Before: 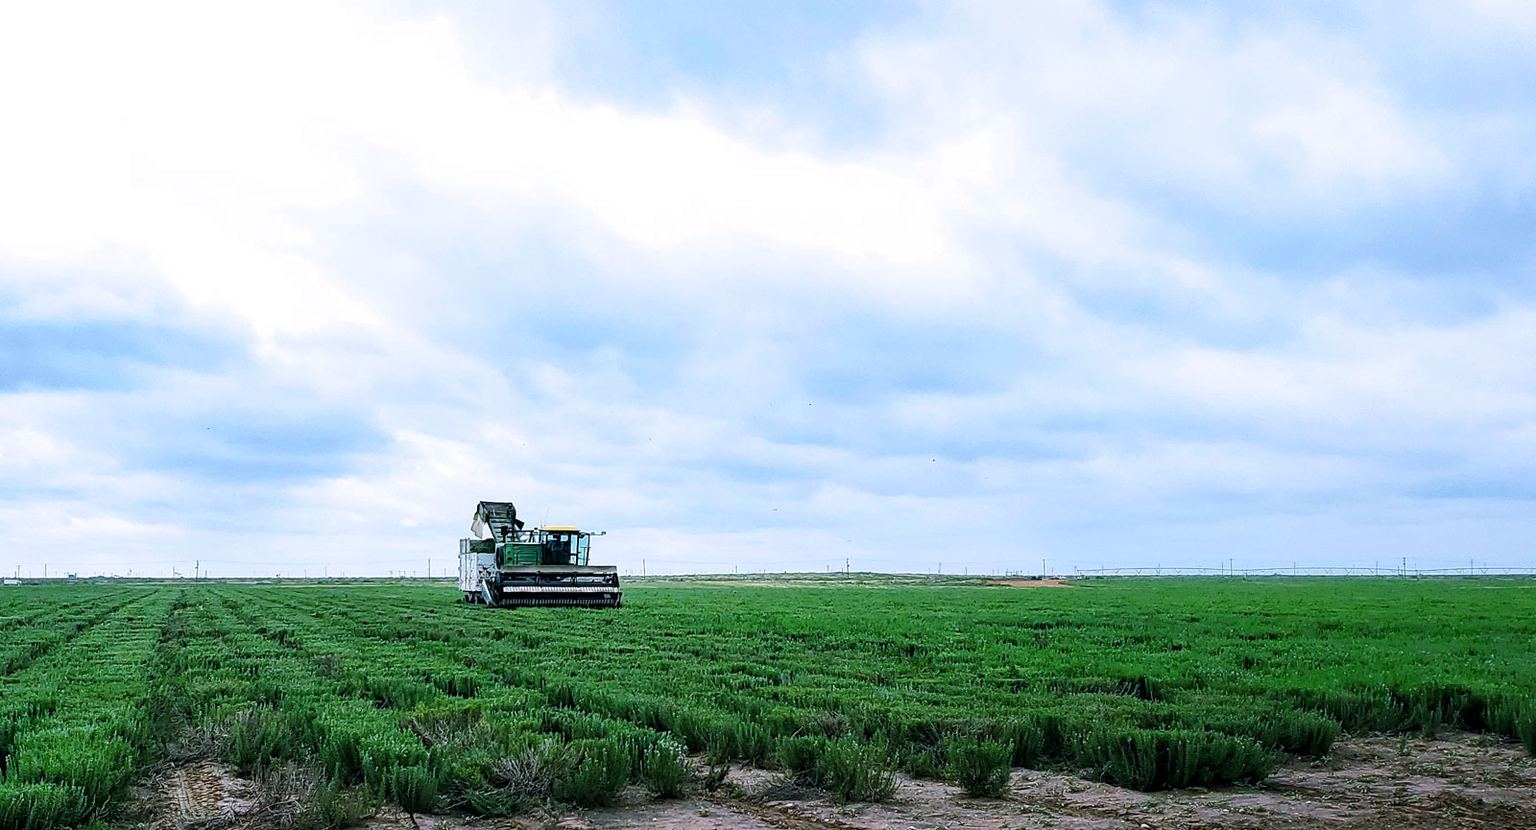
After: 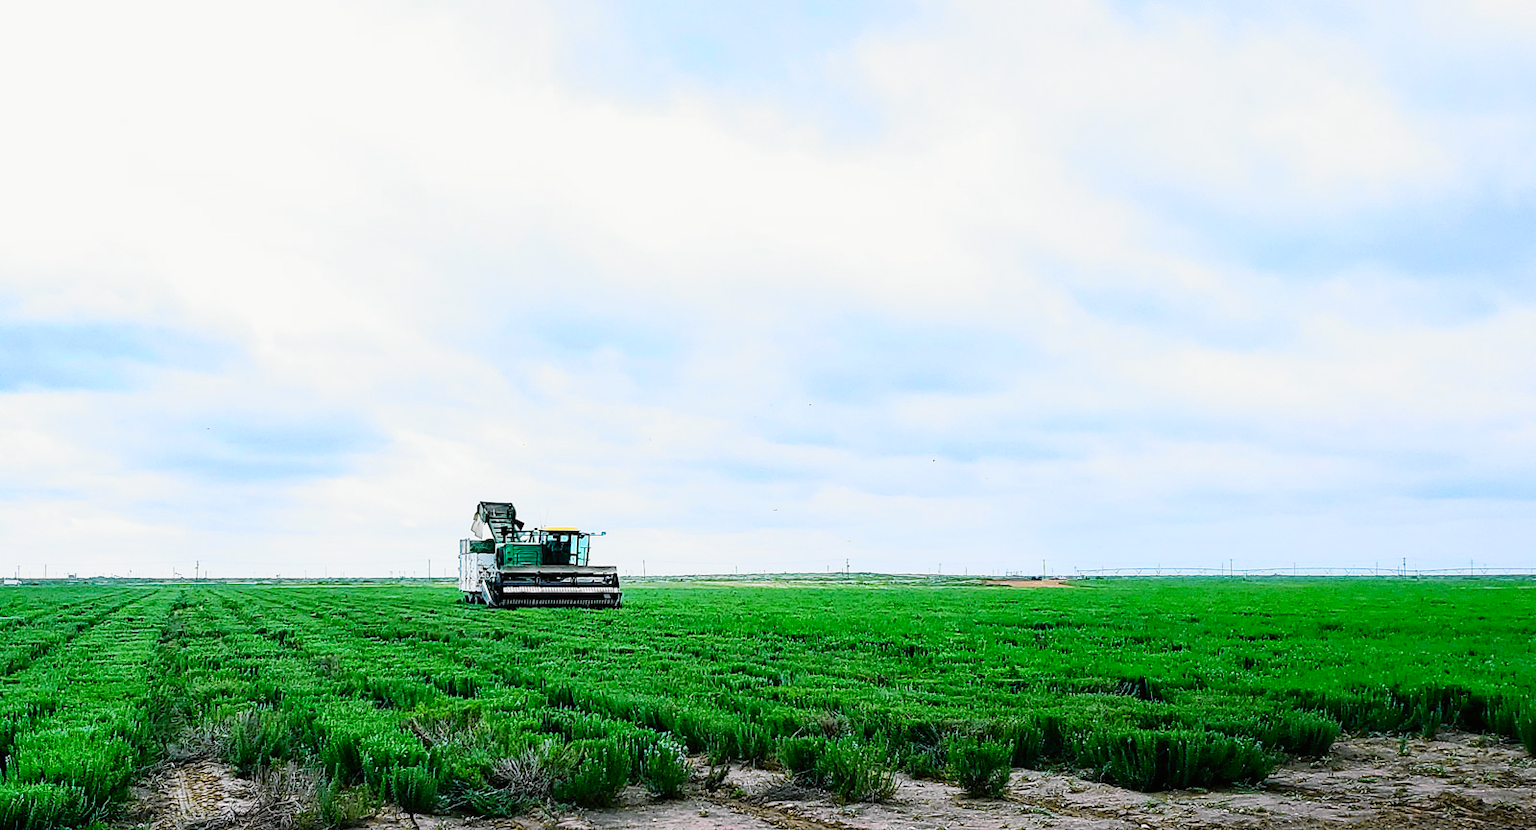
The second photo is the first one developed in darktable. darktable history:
tone curve: curves: ch0 [(0, 0.008) (0.107, 0.091) (0.278, 0.351) (0.457, 0.562) (0.628, 0.738) (0.839, 0.909) (0.998, 0.978)]; ch1 [(0, 0) (0.437, 0.408) (0.474, 0.479) (0.502, 0.5) (0.527, 0.519) (0.561, 0.575) (0.608, 0.665) (0.669, 0.748) (0.859, 0.899) (1, 1)]; ch2 [(0, 0) (0.33, 0.301) (0.421, 0.443) (0.473, 0.498) (0.502, 0.504) (0.522, 0.527) (0.549, 0.583) (0.644, 0.703) (1, 1)], color space Lab, independent channels, preserve colors none
color balance rgb: perceptual saturation grading › global saturation 20%, perceptual saturation grading › highlights -25%, perceptual saturation grading › shadows 25%
